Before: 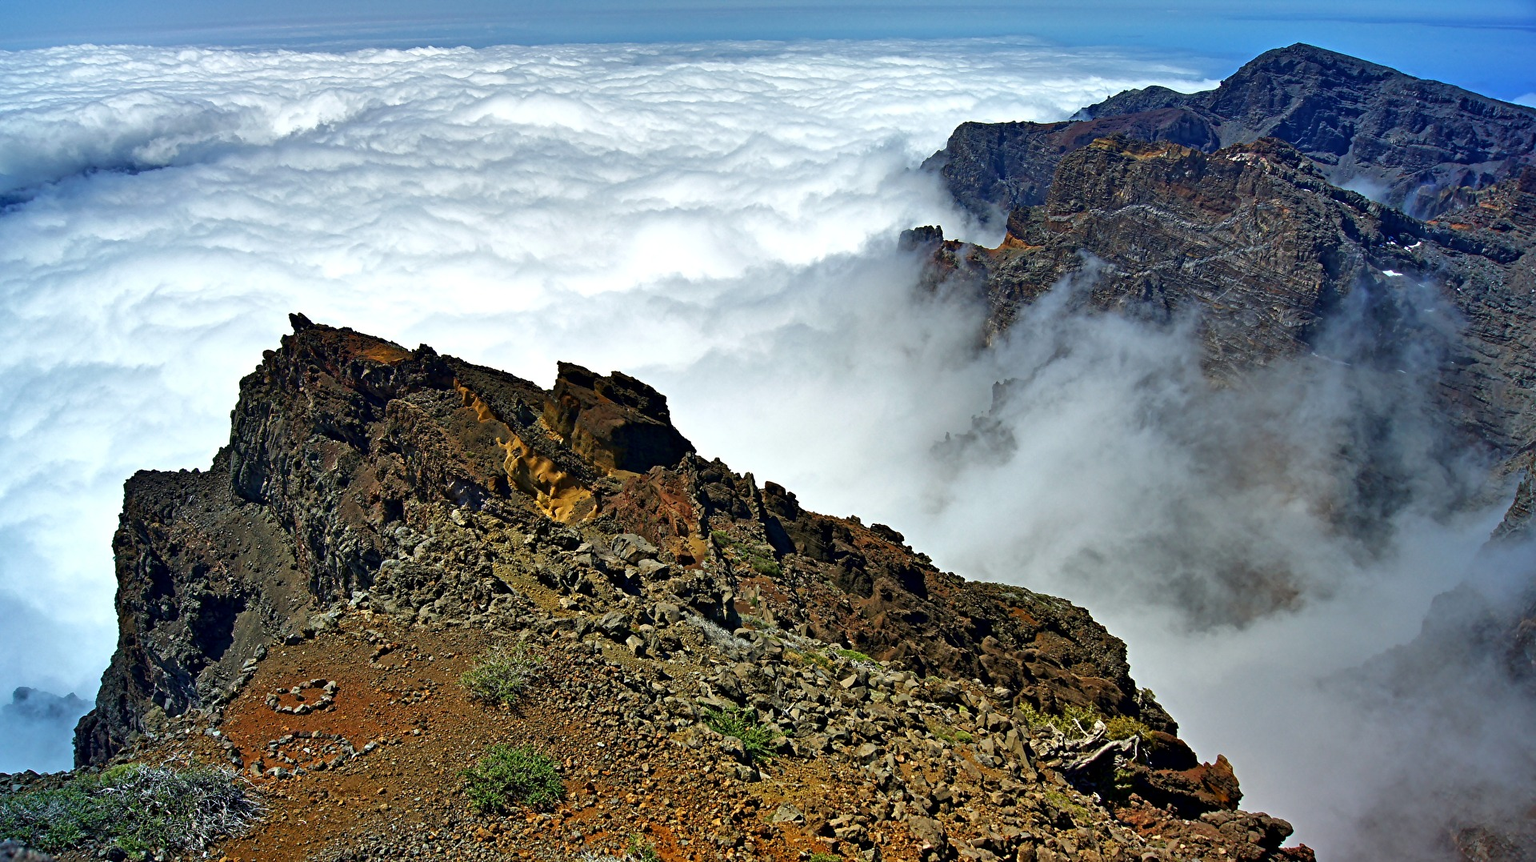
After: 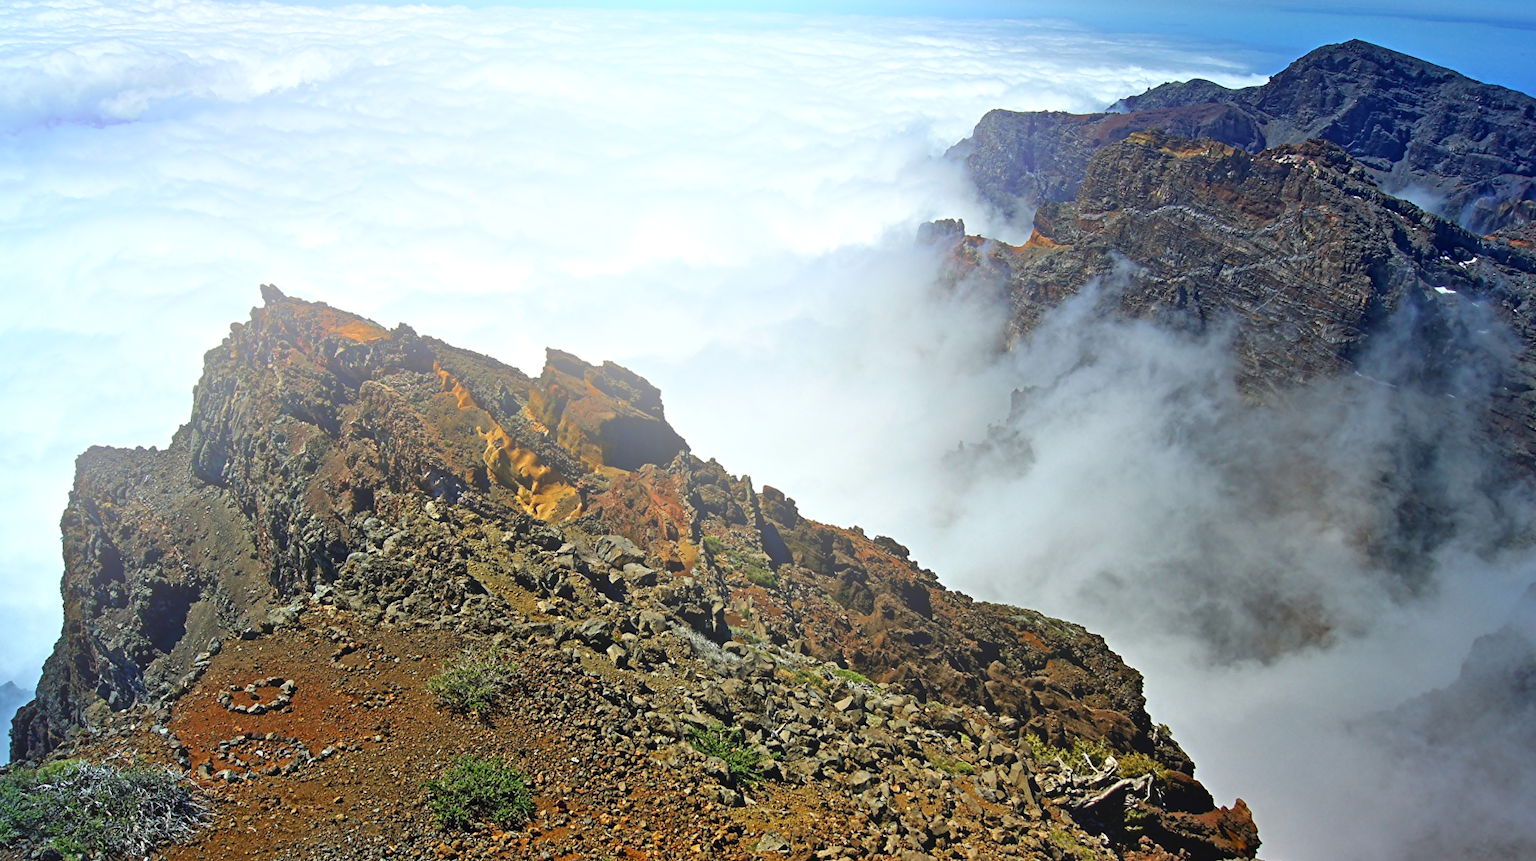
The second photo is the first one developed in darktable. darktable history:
color balance: contrast fulcrum 17.78%
crop and rotate: angle -2.38°
bloom: size 38%, threshold 95%, strength 30%
